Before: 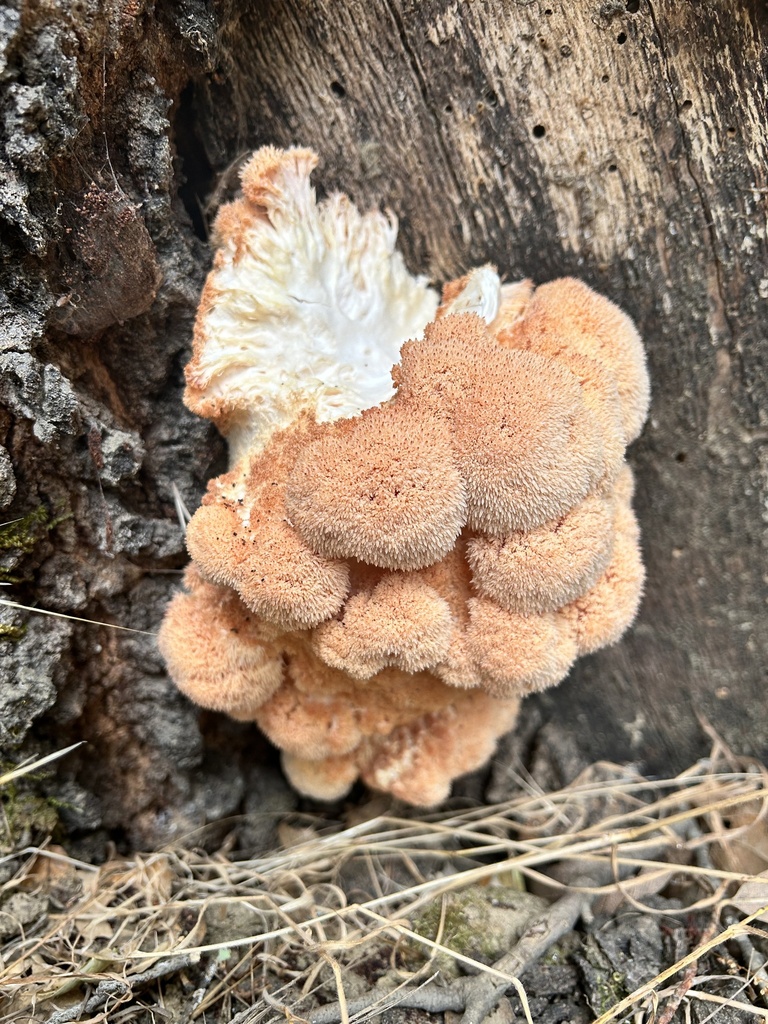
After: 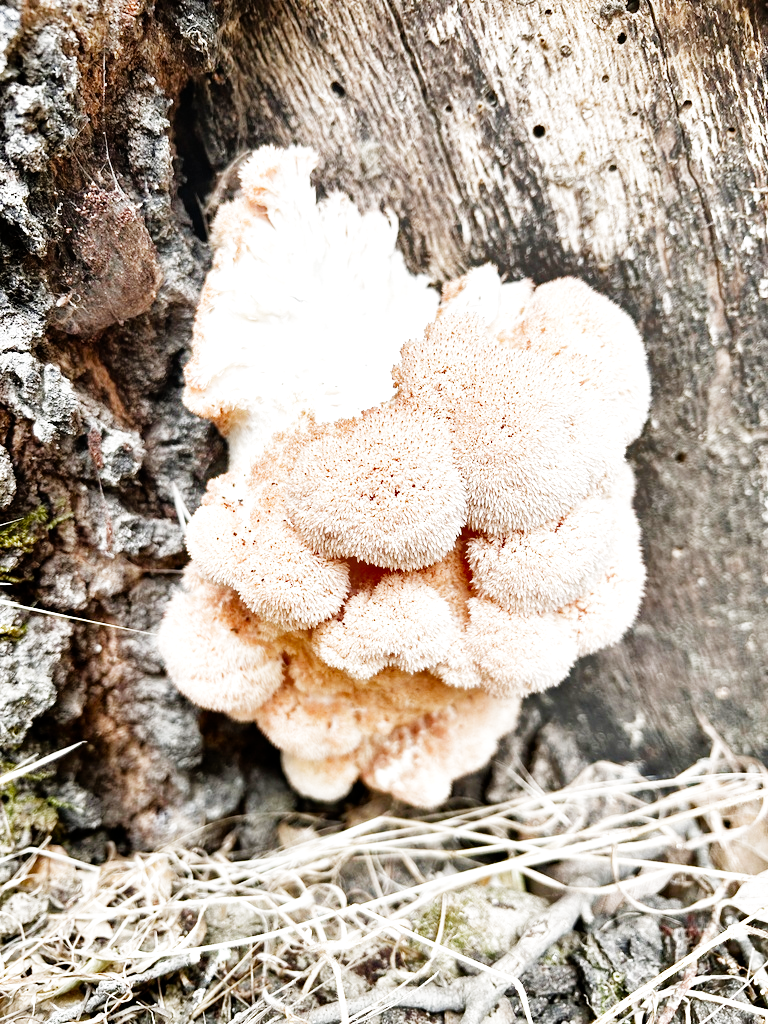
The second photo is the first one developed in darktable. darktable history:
shadows and highlights: shadows 22.9, highlights -48.74, soften with gaussian
tone equalizer: -8 EV -1.12 EV, -7 EV -1 EV, -6 EV -0.854 EV, -5 EV -0.607 EV, -3 EV 0.566 EV, -2 EV 0.845 EV, -1 EV 1 EV, +0 EV 1.07 EV
exposure: exposure 0.989 EV, compensate exposure bias true, compensate highlight preservation false
filmic rgb: black relative exposure -16 EV, white relative exposure 4.92 EV, threshold 5.98 EV, hardness 6.22, add noise in highlights 0.001, preserve chrominance no, color science v3 (2019), use custom middle-gray values true, iterations of high-quality reconstruction 0, contrast in highlights soft, enable highlight reconstruction true
